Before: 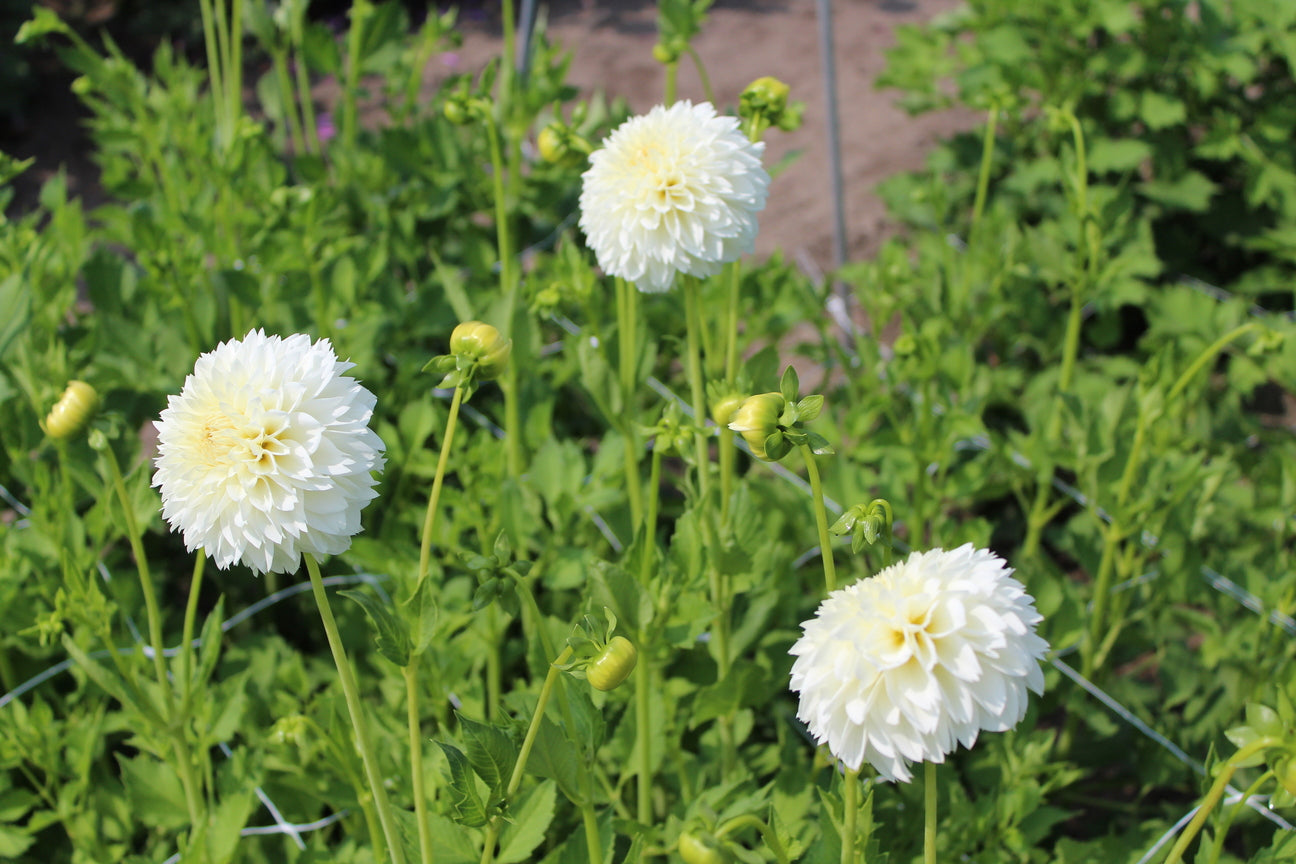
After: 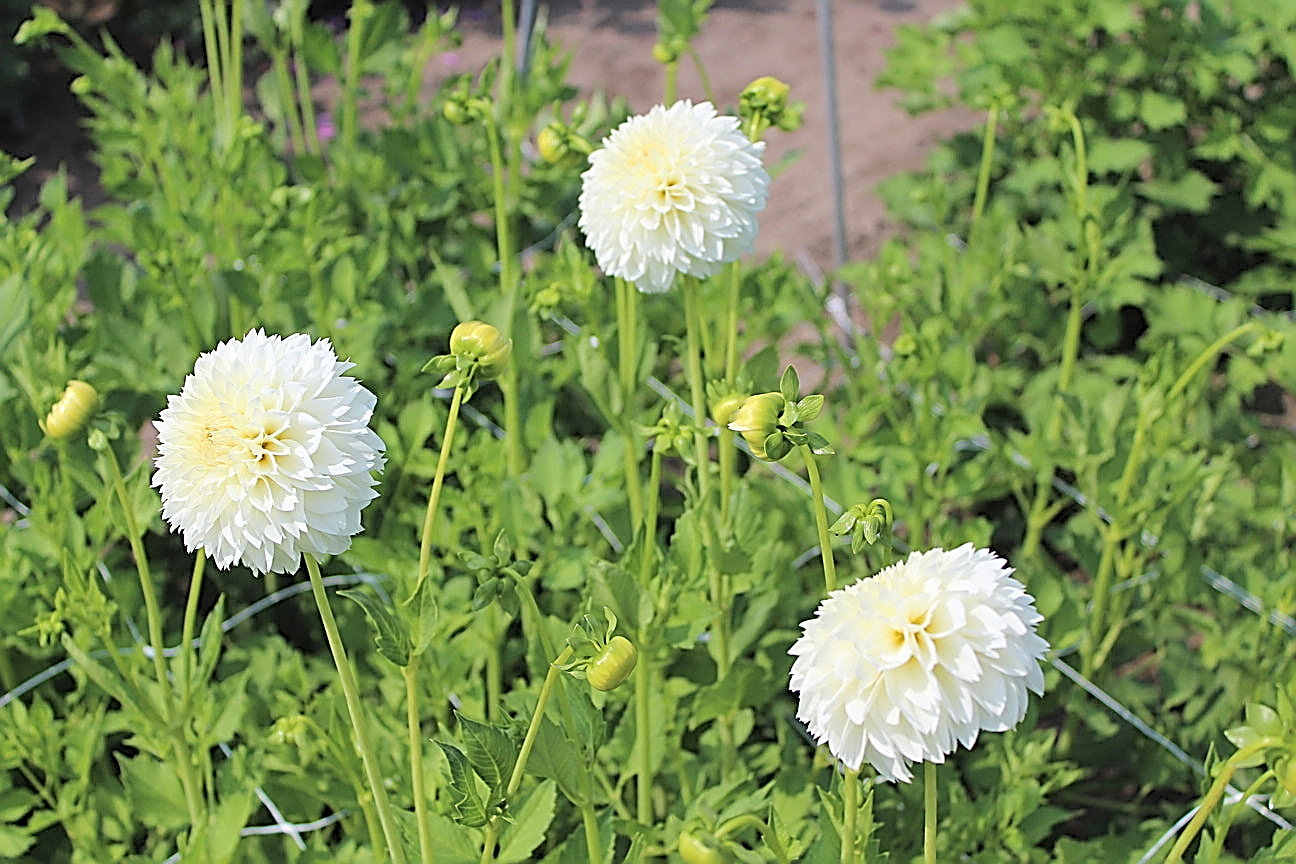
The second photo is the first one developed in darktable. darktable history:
sharpen: amount 2
contrast brightness saturation: brightness 0.15
